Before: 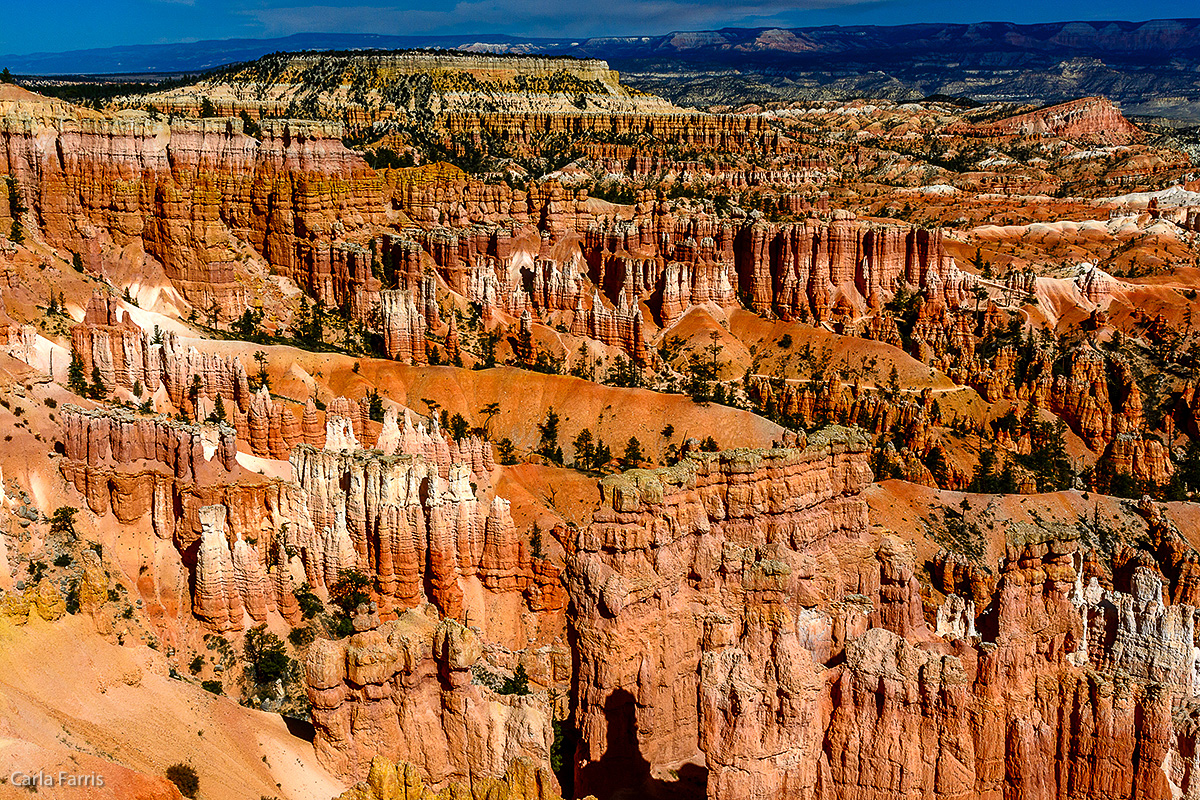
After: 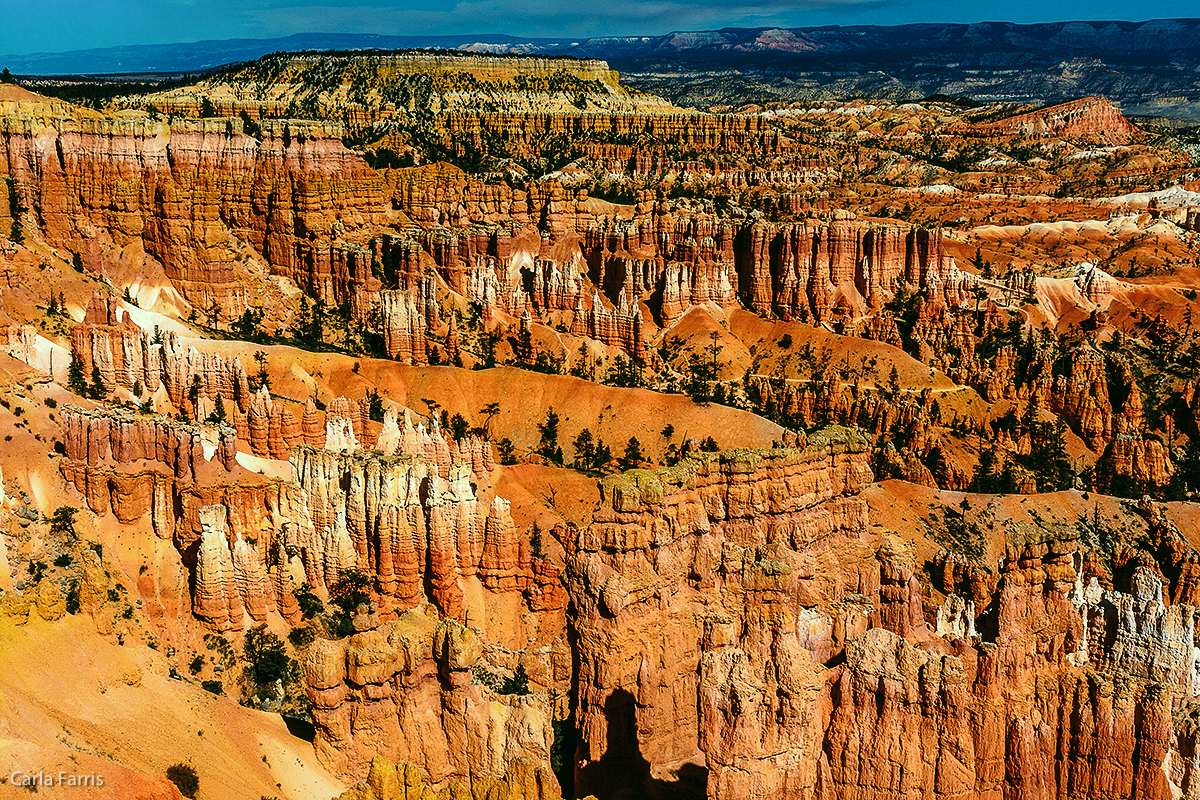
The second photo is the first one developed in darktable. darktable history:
tone curve: curves: ch0 [(0, 0) (0.003, 0.008) (0.011, 0.017) (0.025, 0.027) (0.044, 0.043) (0.069, 0.059) (0.1, 0.086) (0.136, 0.112) (0.177, 0.152) (0.224, 0.203) (0.277, 0.277) (0.335, 0.346) (0.399, 0.439) (0.468, 0.527) (0.543, 0.613) (0.623, 0.693) (0.709, 0.787) (0.801, 0.863) (0.898, 0.927) (1, 1)], preserve colors none
color look up table: target L [90.76, 91.54, 84.48, 64.41, 61.15, 62.06, 46.58, 50.46, 41.14, 37.14, 30.77, 22.59, 200.5, 80.21, 87.22, 64.46, 61.16, 56.28, 57.44, 53.61, 50.04, 47.13, 38.75, 29.64, 19.69, 85.12, 78.19, 85, 77.71, 68.11, 71.57, 54.17, 64.49, 50.17, 43.73, 33.06, 45.76, 28.21, 19.4, 11.99, 92.8, 86.2, 71.36, 71.8, 54.32, 57.09, 53.49, 42.17, 4.532], target a [-34.89, -36.2, -67.82, -59.13, -29.26, -45.58, -39.02, -12.61, -11.16, -30.2, -8.703, -22.9, 0, -0.92, -1.229, 0.256, 36.75, 50.42, 17.18, 27.94, 69.46, 61.39, 54.01, 39.26, 12.28, -10.8, 18.62, 12.26, 28.01, 40.84, 5.946, 22.51, -7.993, 45.58, 4.709, -4.474, 19.01, 31.33, 4.958, -3.908, -48.21, -51.43, -39, -21.22, -38.96, -19.29, -20.64, -16.72, -7.959], target b [70.98, 88.15, 38.02, 56.92, 55.74, 25.99, 39.96, 25.49, 37.7, 23.17, 31.05, 14.4, 0, 68.53, 3.839, 60.42, 29.57, 18.67, 9.346, 51.27, 24.68, 42.48, 12.12, 31.63, 26.1, -17.92, -3.169, -19.7, -28.08, -12.95, -35.15, -16.52, -46.78, -31.3, -57.48, 0.334, -61.52, -8.828, -30.06, -19.73, -8.967, 3.457, -17.85, -34.69, 4.26, -23.61, -3.183, -15.36, 0.671], num patches 49
